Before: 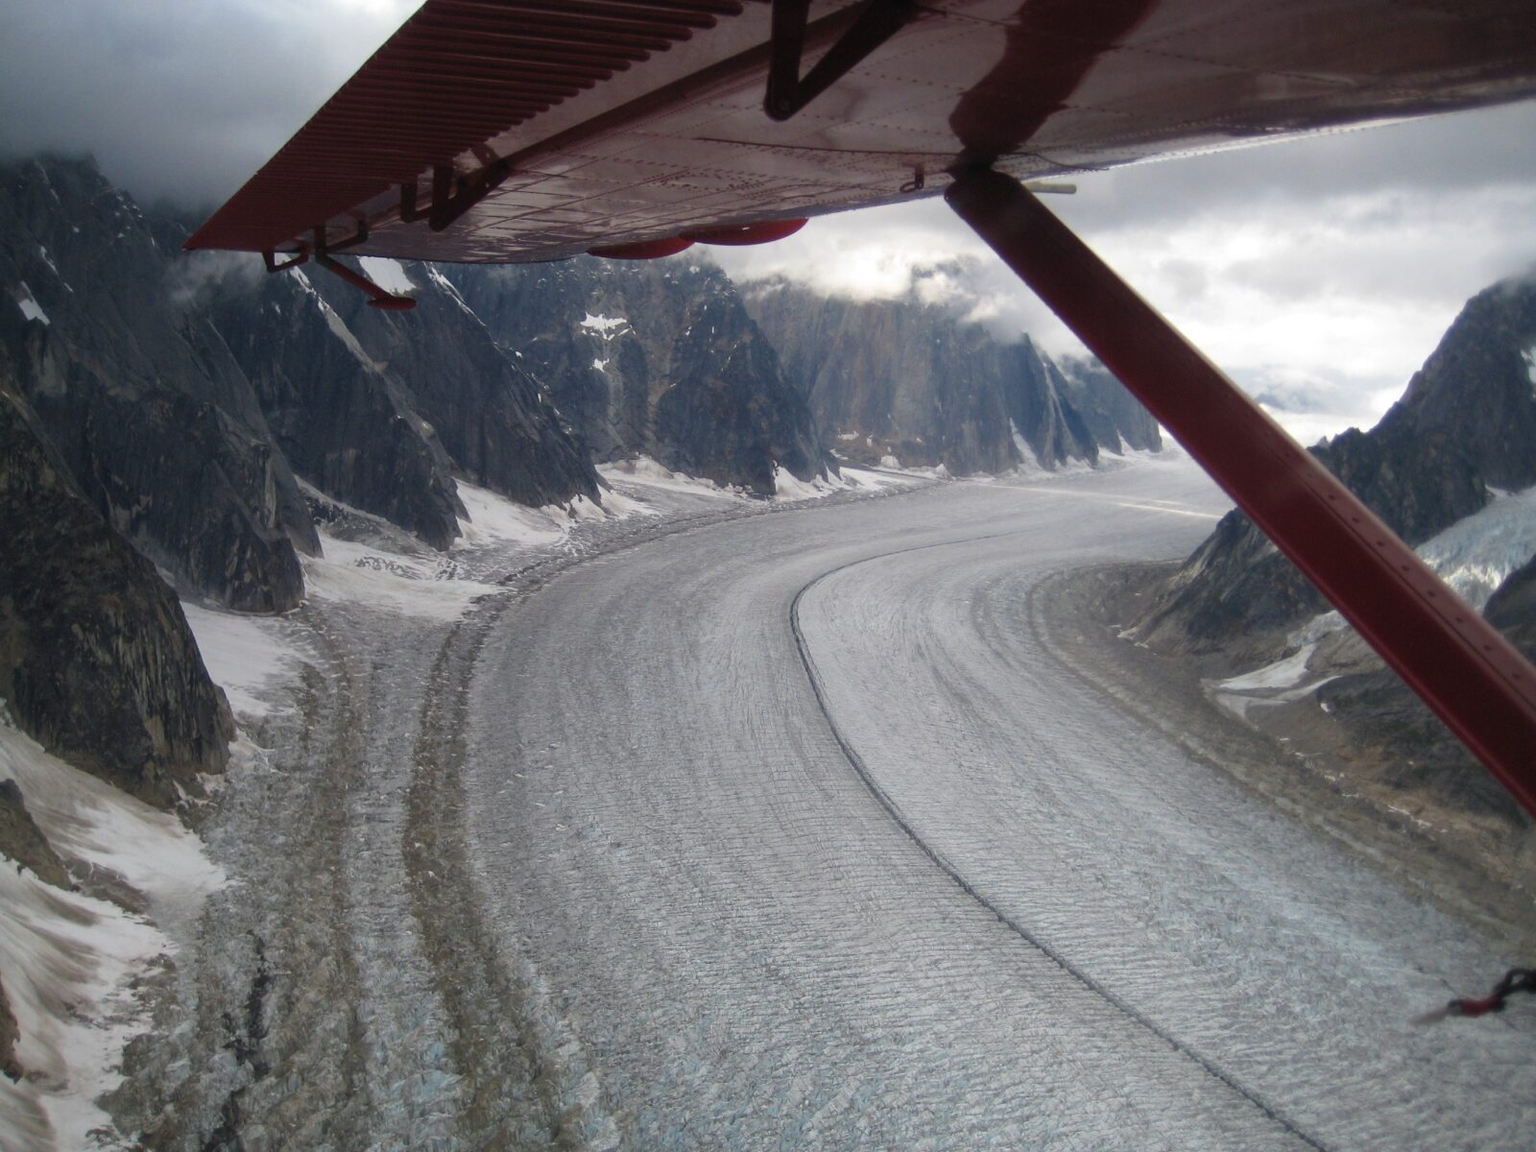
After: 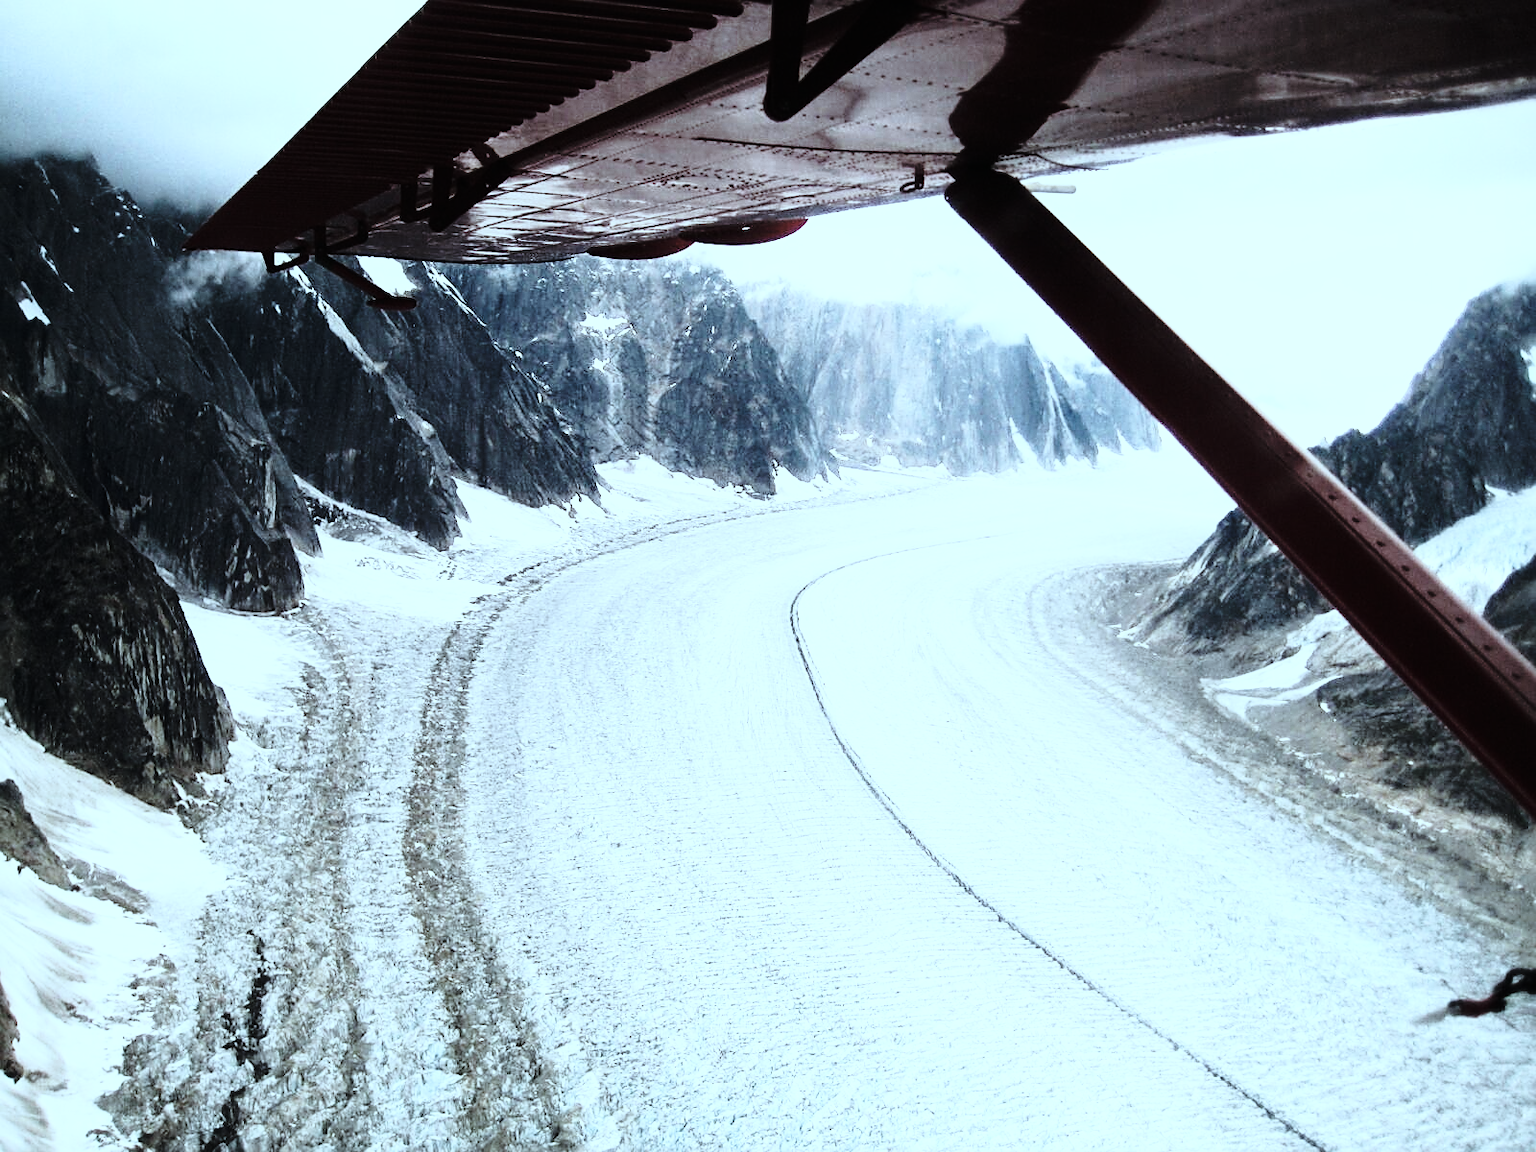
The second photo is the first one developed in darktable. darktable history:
rgb curve: curves: ch0 [(0, 0) (0.21, 0.15) (0.24, 0.21) (0.5, 0.75) (0.75, 0.96) (0.89, 0.99) (1, 1)]; ch1 [(0, 0.02) (0.21, 0.13) (0.25, 0.2) (0.5, 0.67) (0.75, 0.9) (0.89, 0.97) (1, 1)]; ch2 [(0, 0.02) (0.21, 0.13) (0.25, 0.2) (0.5, 0.67) (0.75, 0.9) (0.89, 0.97) (1, 1)], compensate middle gray true
base curve: curves: ch0 [(0, 0) (0.028, 0.03) (0.121, 0.232) (0.46, 0.748) (0.859, 0.968) (1, 1)], preserve colors none
sharpen: on, module defaults
color correction: highlights a* -12.64, highlights b* -18.1, saturation 0.7
